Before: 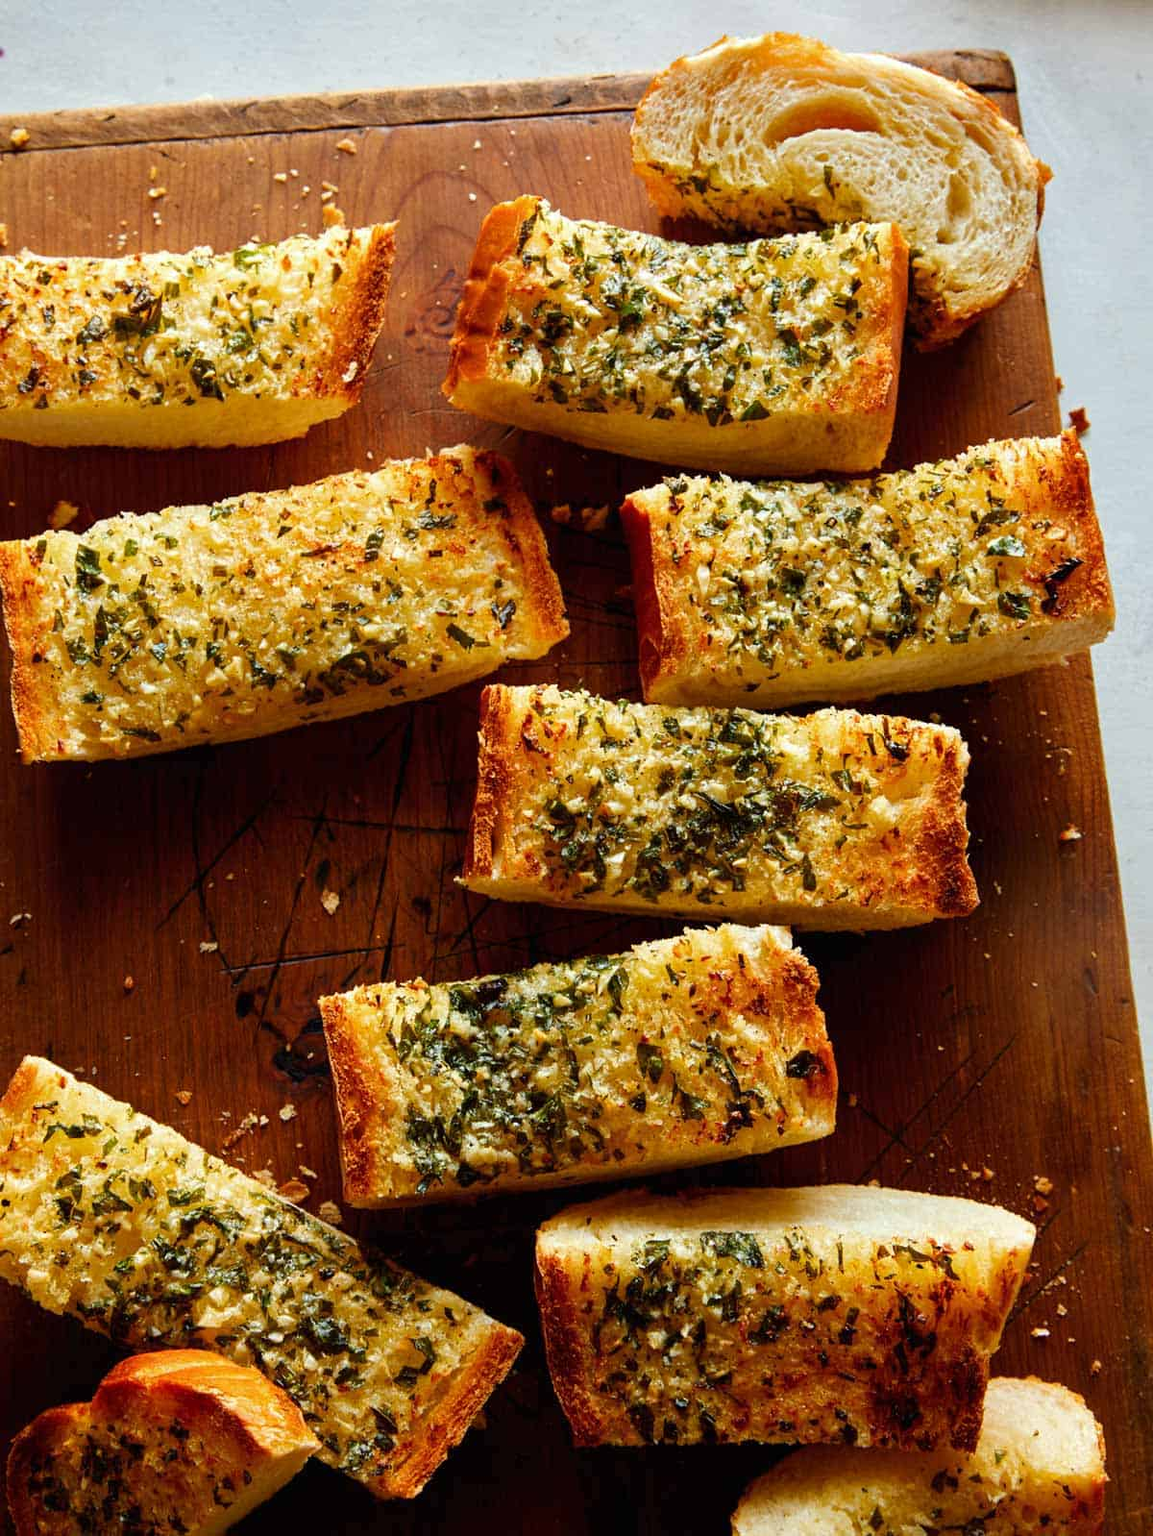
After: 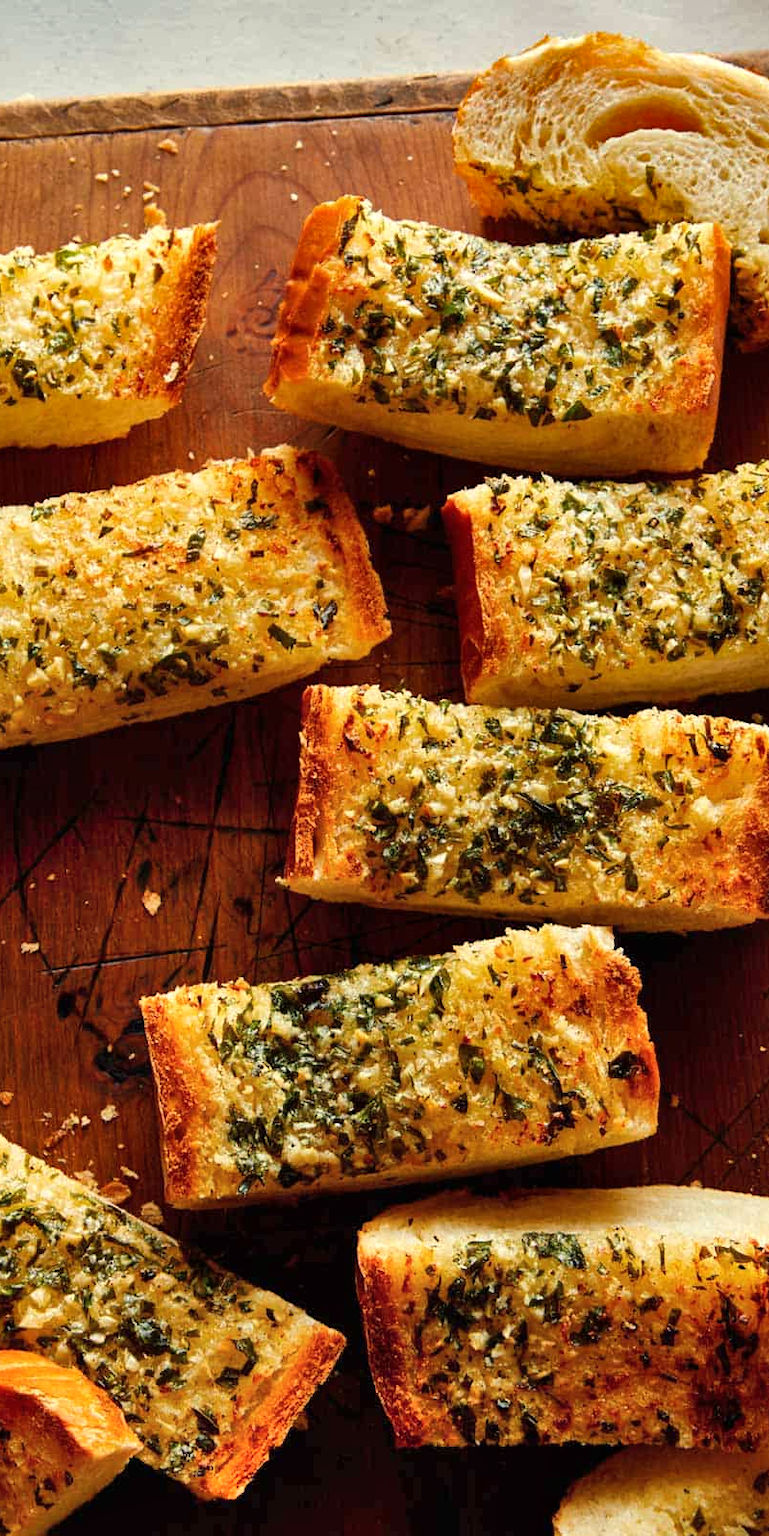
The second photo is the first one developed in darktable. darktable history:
crop and rotate: left 15.546%, right 17.787%
shadows and highlights: shadows 53, soften with gaussian
white balance: red 1.045, blue 0.932
